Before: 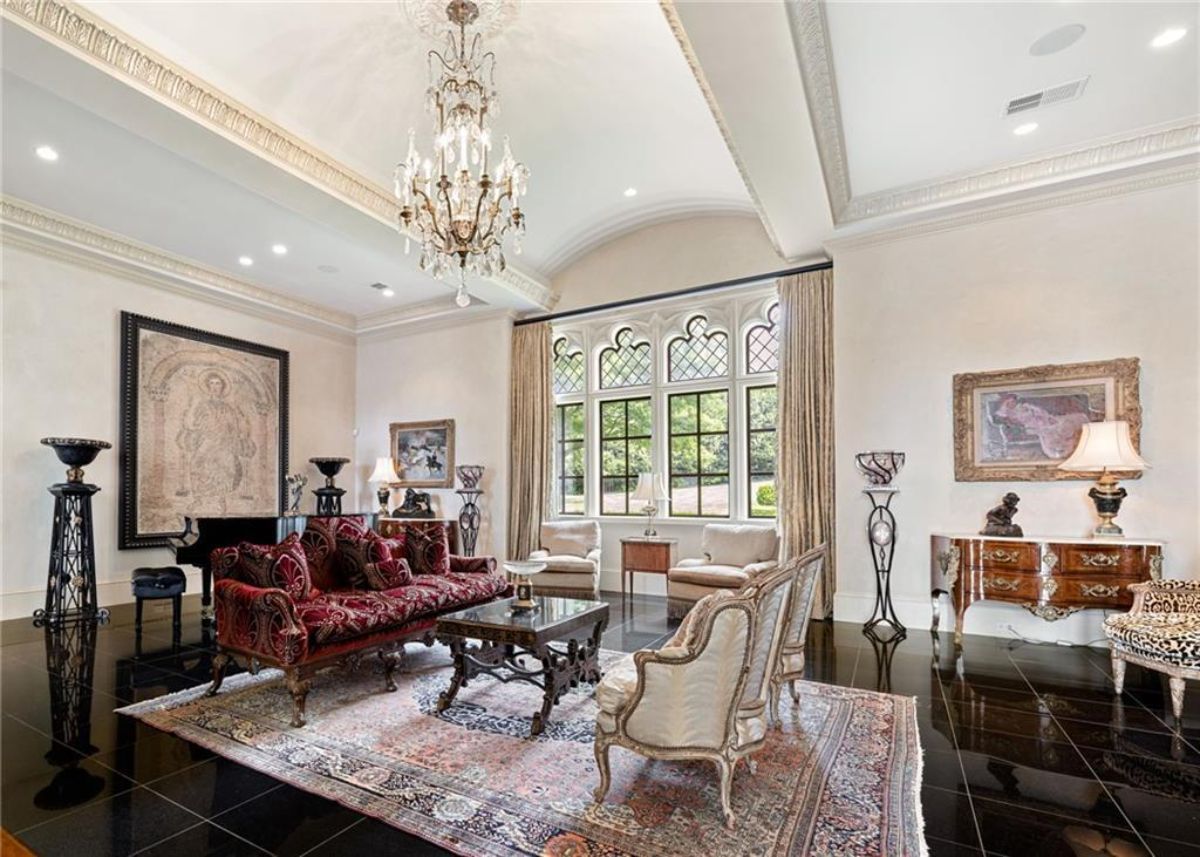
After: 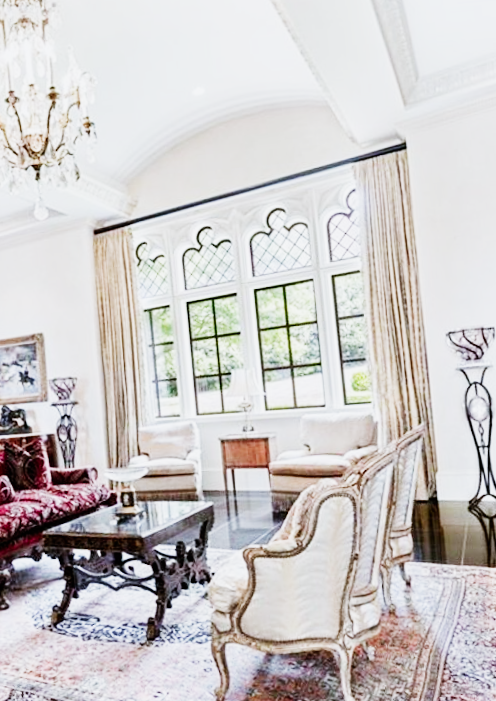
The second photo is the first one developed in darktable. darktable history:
sigmoid: contrast 1.8, skew -0.2, preserve hue 0%, red attenuation 0.1, red rotation 0.035, green attenuation 0.1, green rotation -0.017, blue attenuation 0.15, blue rotation -0.052, base primaries Rec2020
crop: left 33.452%, top 6.025%, right 23.155%
exposure: exposure 1.089 EV, compensate highlight preservation false
rotate and perspective: rotation -5°, crop left 0.05, crop right 0.952, crop top 0.11, crop bottom 0.89
white balance: red 0.954, blue 1.079
